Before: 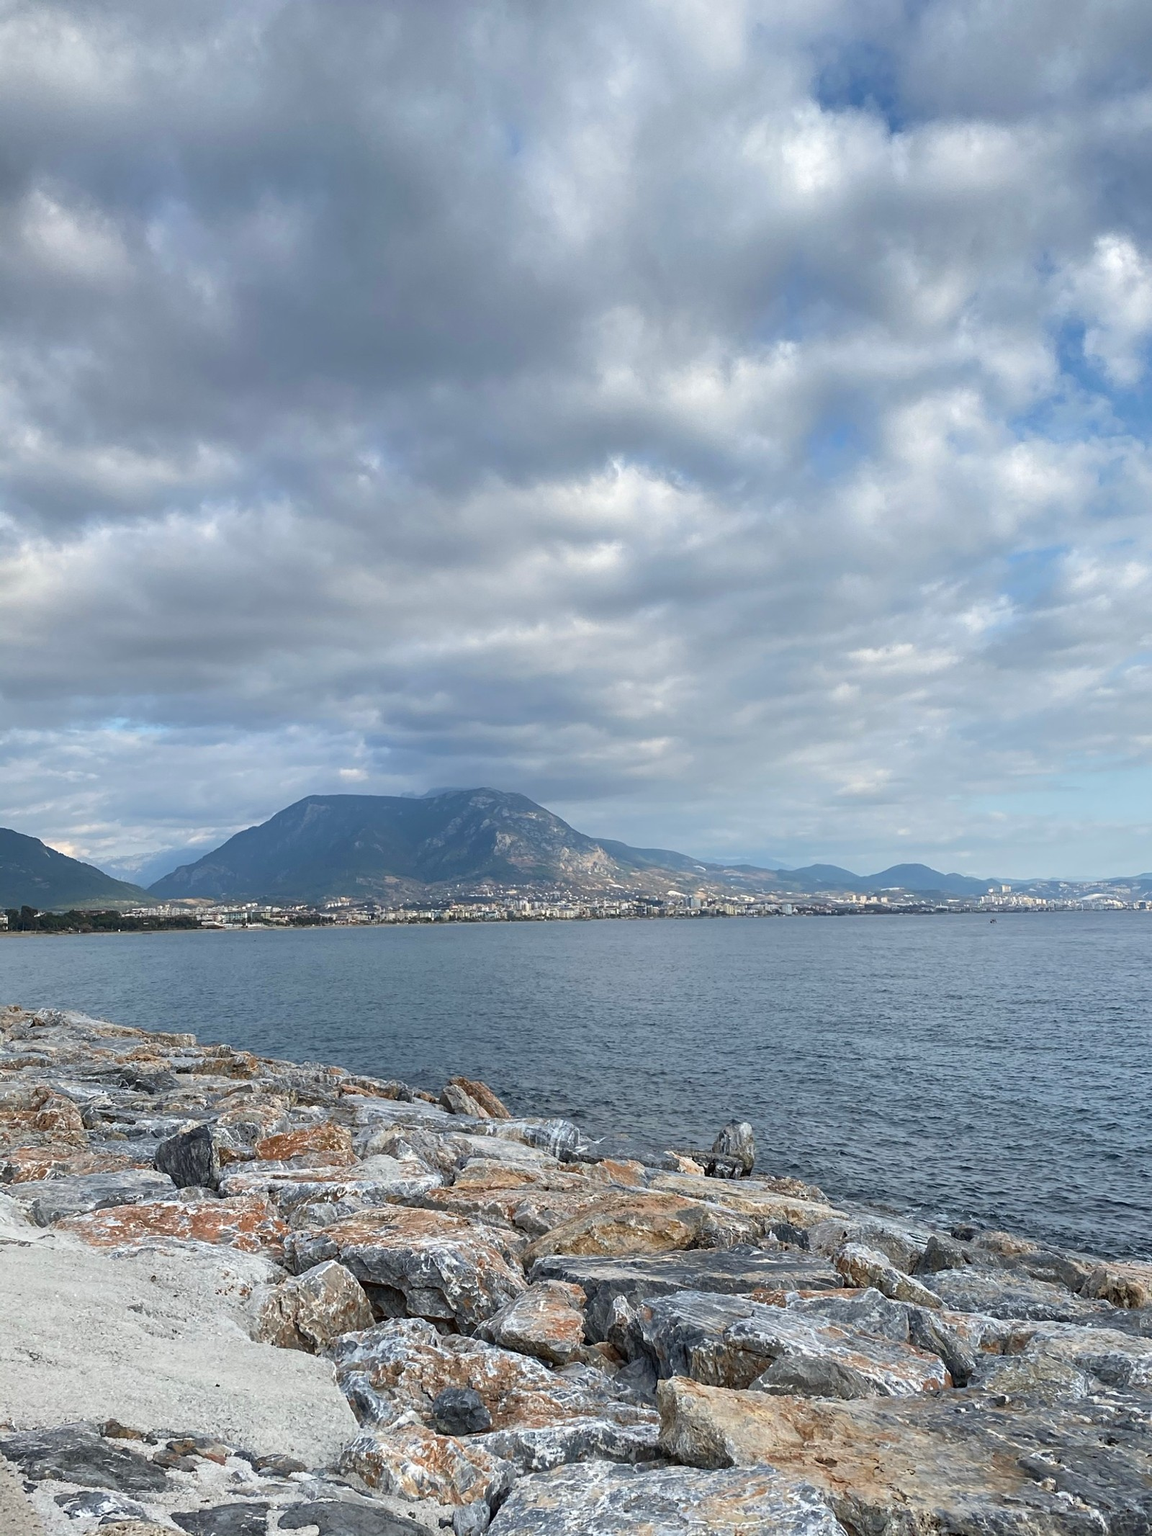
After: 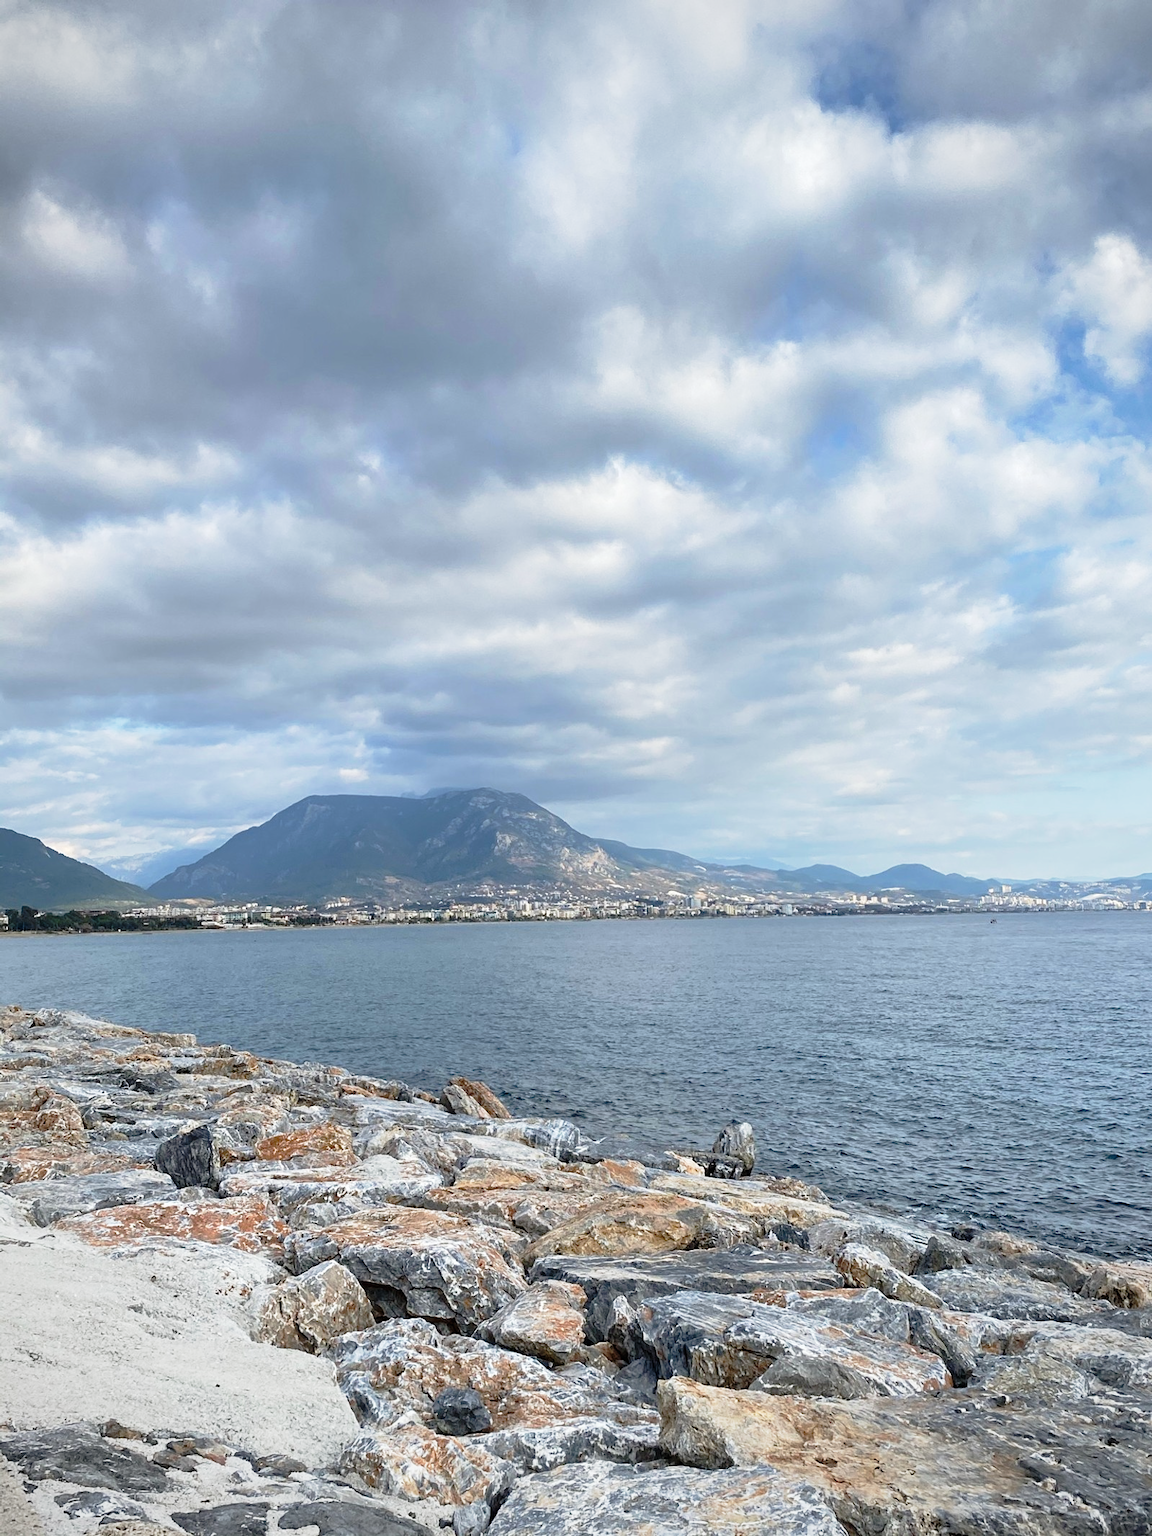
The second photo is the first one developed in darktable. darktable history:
vignetting: fall-off radius 93.17%
tone curve: curves: ch0 [(0, 0.009) (0.105, 0.08) (0.195, 0.18) (0.283, 0.316) (0.384, 0.434) (0.485, 0.531) (0.638, 0.69) (0.81, 0.872) (1, 0.977)]; ch1 [(0, 0) (0.161, 0.092) (0.35, 0.33) (0.379, 0.401) (0.456, 0.469) (0.498, 0.502) (0.52, 0.536) (0.586, 0.617) (0.635, 0.655) (1, 1)]; ch2 [(0, 0) (0.371, 0.362) (0.437, 0.437) (0.483, 0.484) (0.53, 0.515) (0.56, 0.571) (0.622, 0.606) (1, 1)], preserve colors none
exposure: black level correction 0.003, exposure 0.149 EV, compensate exposure bias true, compensate highlight preservation false
